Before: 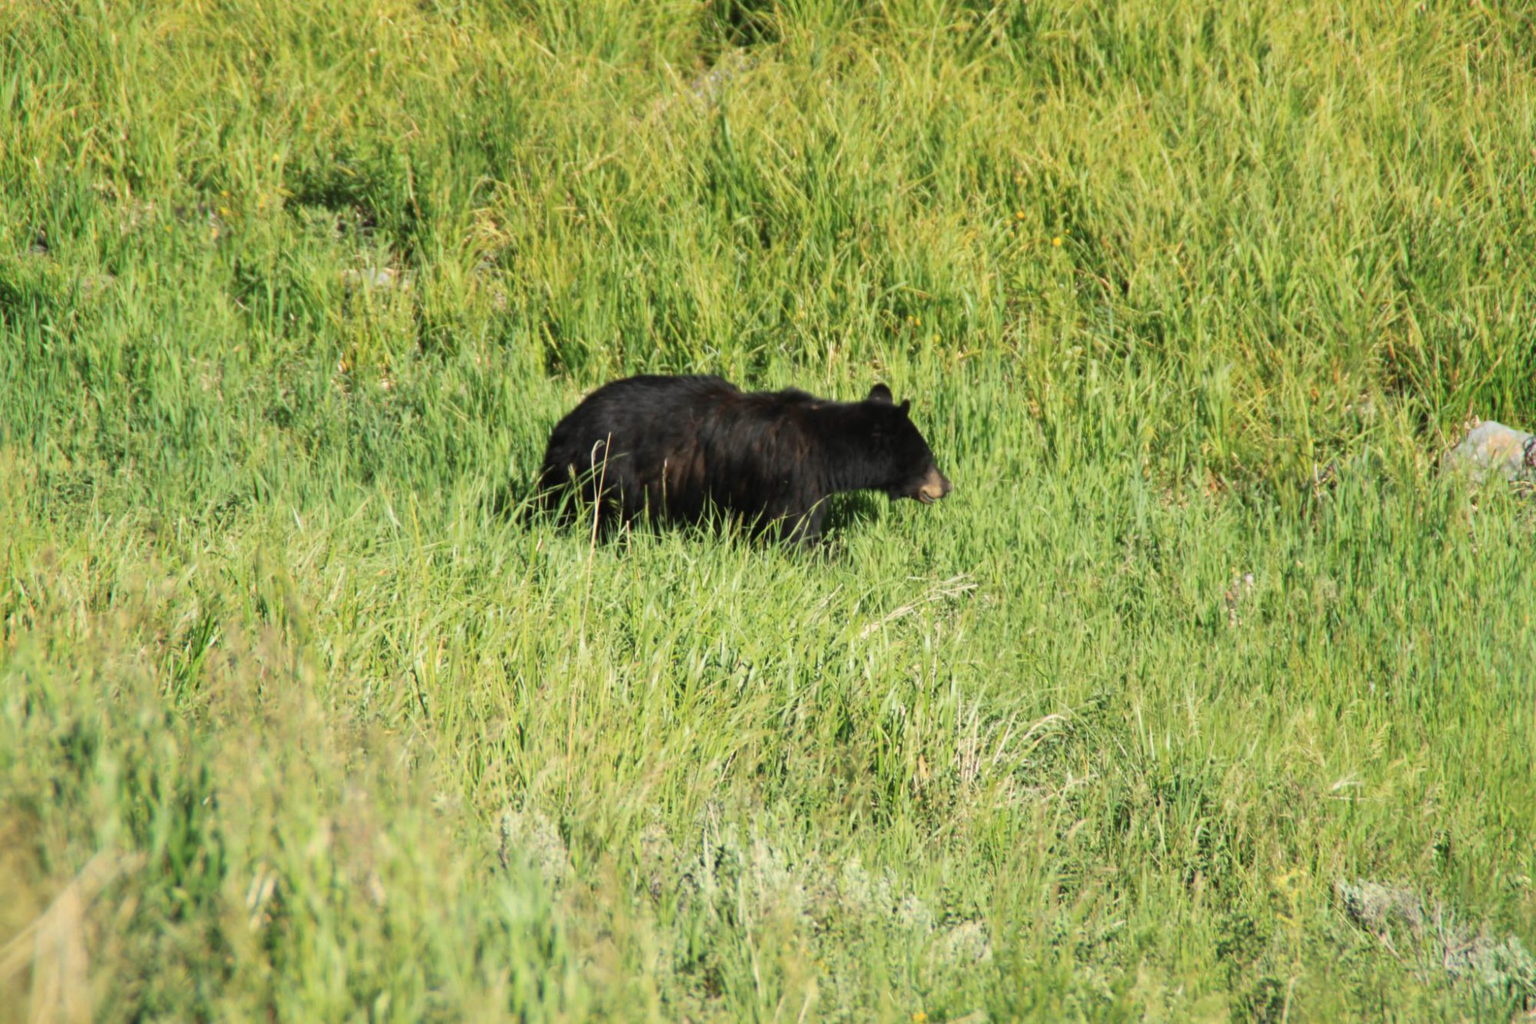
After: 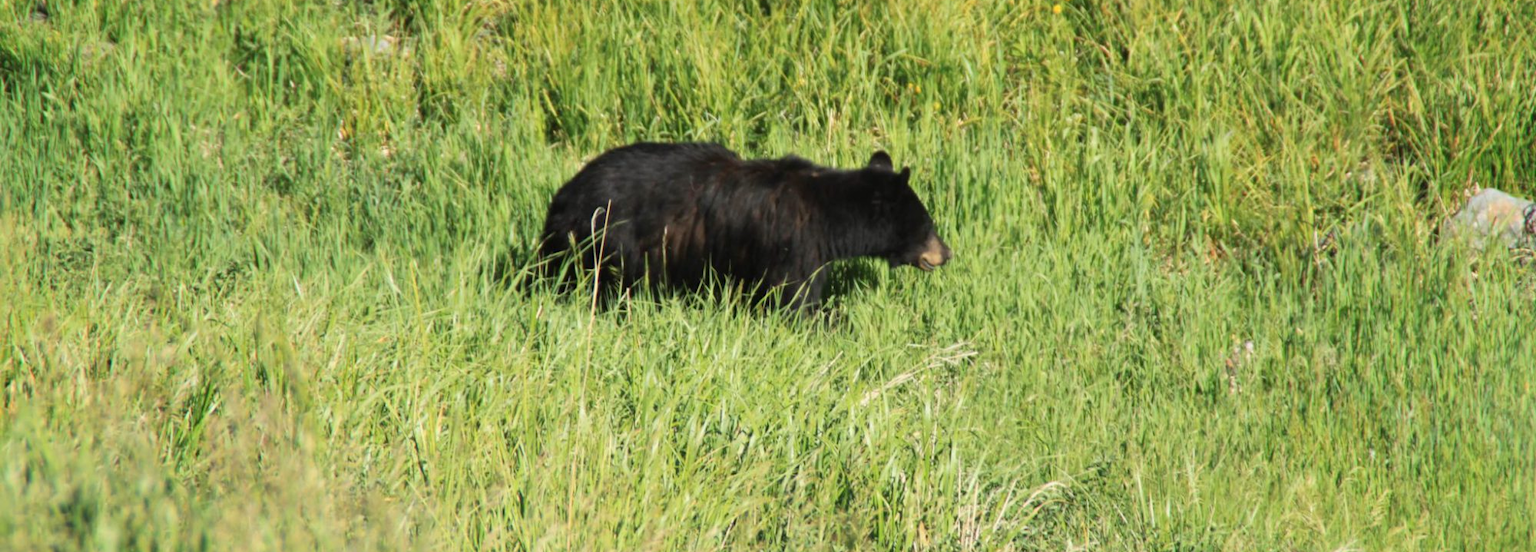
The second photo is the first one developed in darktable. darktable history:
crop and rotate: top 22.74%, bottom 23.185%
